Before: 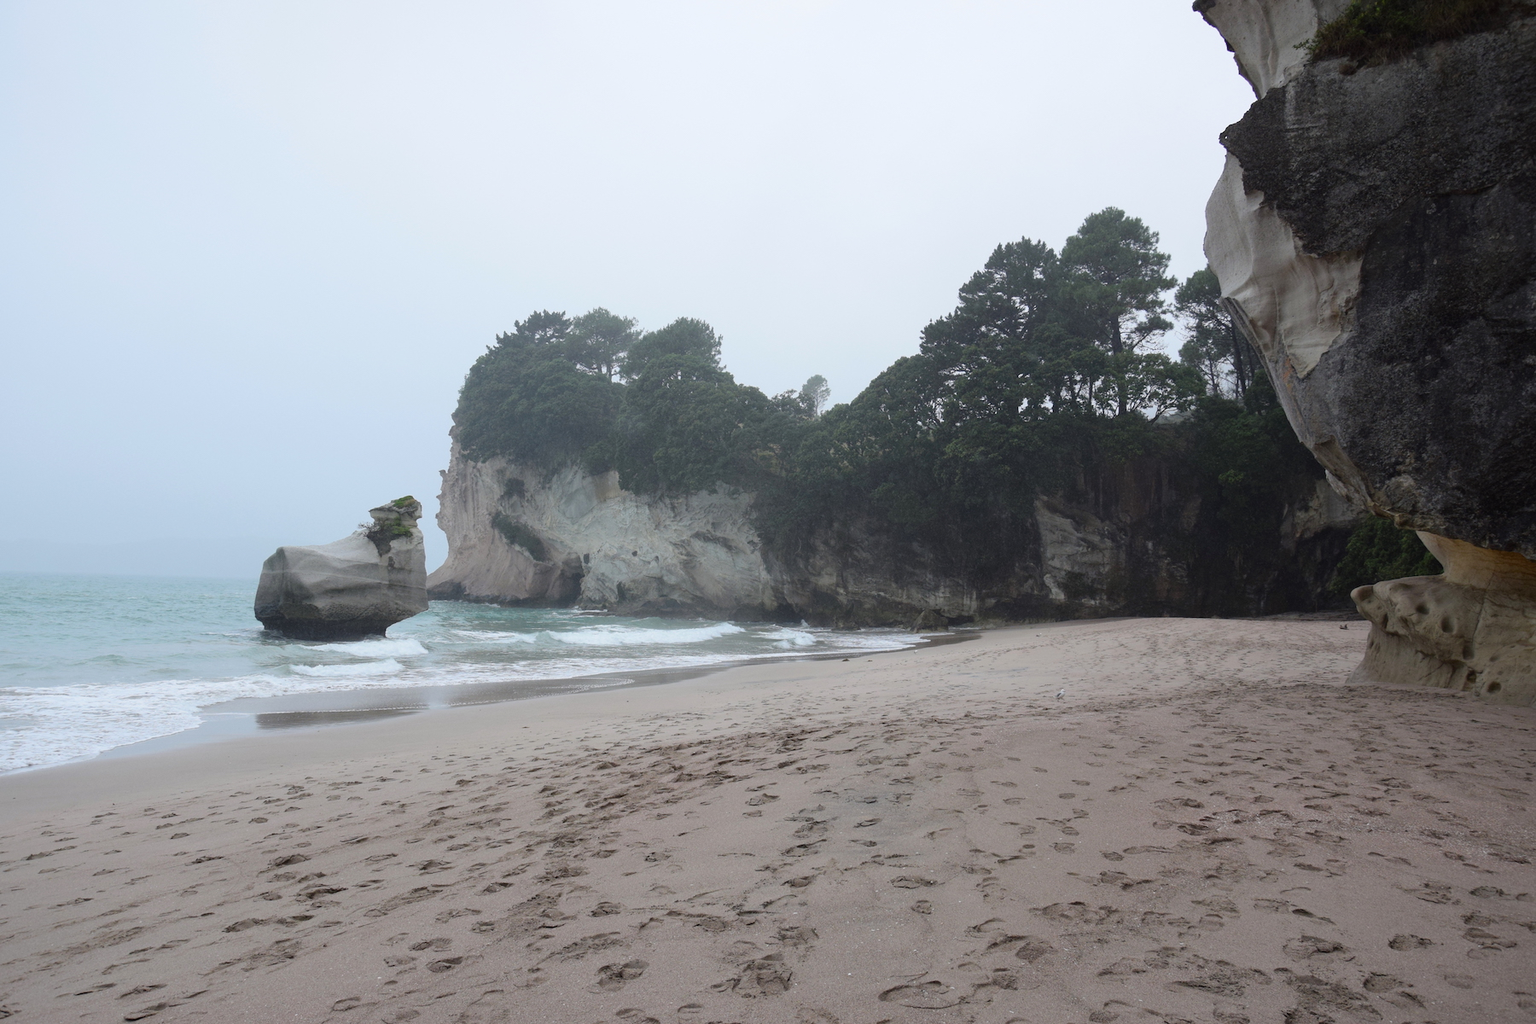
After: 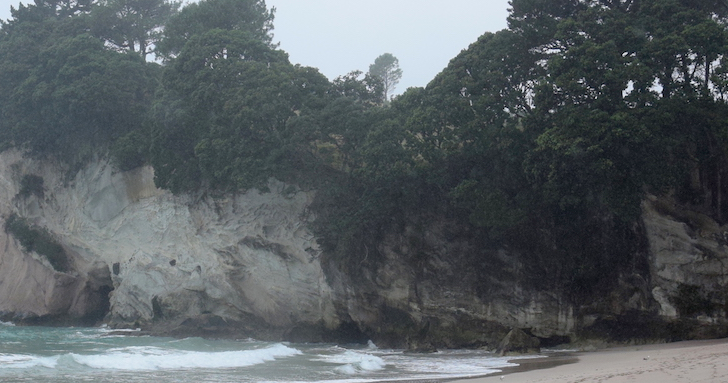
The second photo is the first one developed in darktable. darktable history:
exposure: black level correction 0.009, compensate highlight preservation false
crop: left 31.751%, top 32.172%, right 27.8%, bottom 35.83%
